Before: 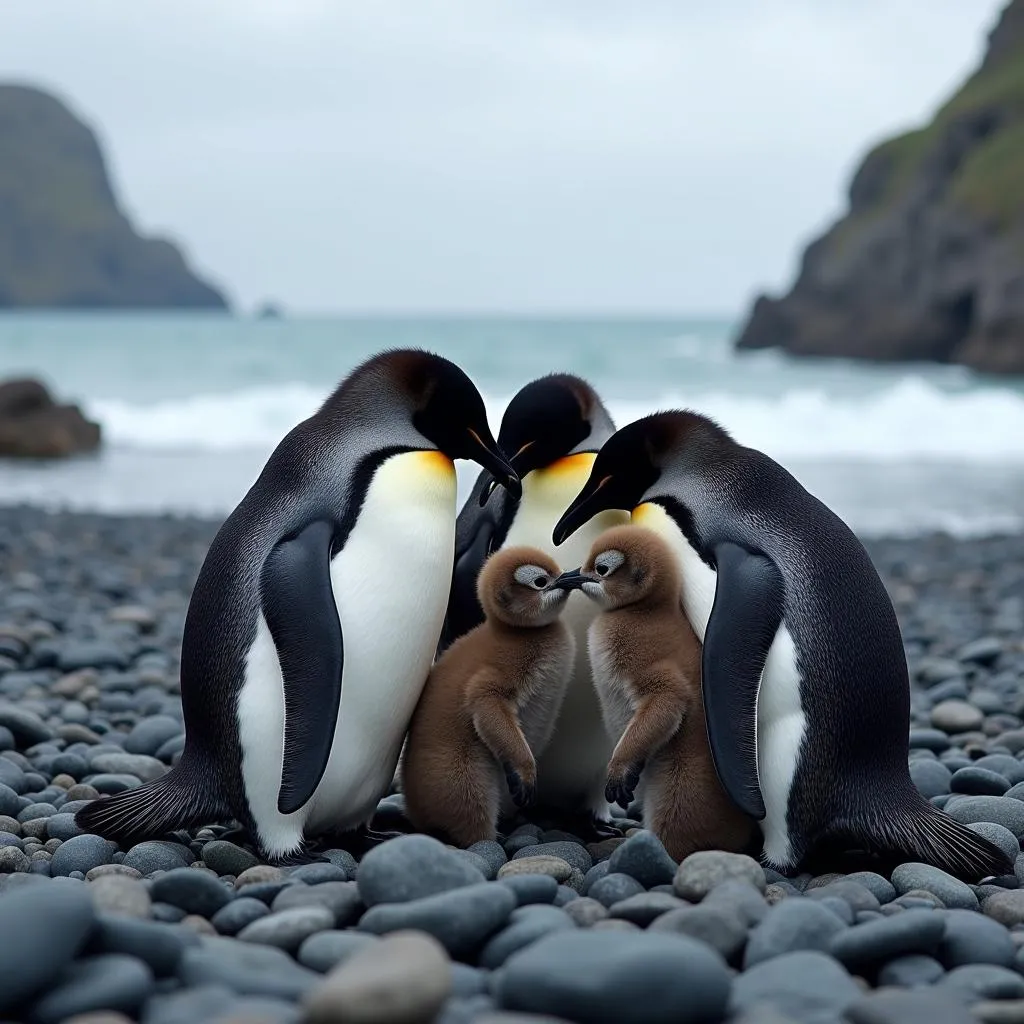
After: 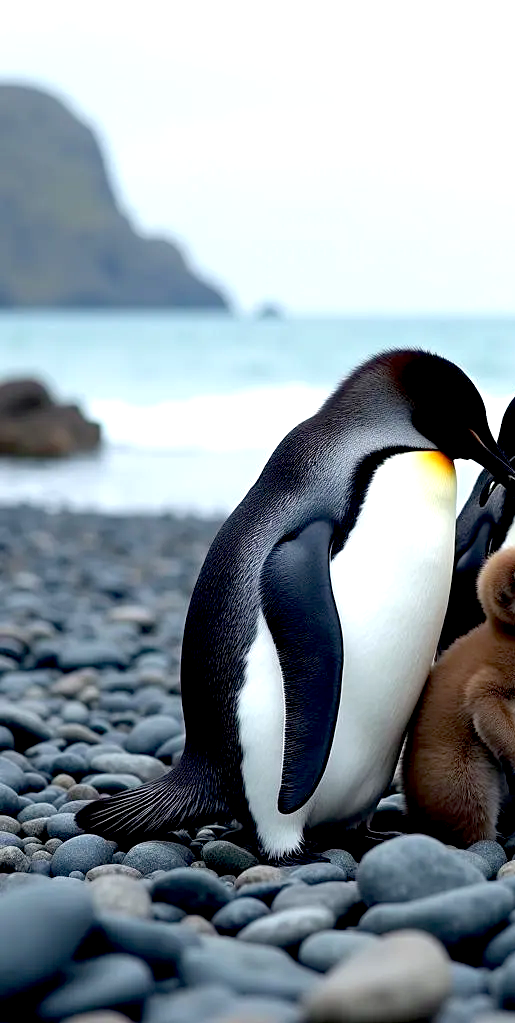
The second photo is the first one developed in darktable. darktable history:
crop and rotate: left 0.002%, top 0%, right 49.677%
exposure: black level correction 0.011, exposure 0.703 EV, compensate highlight preservation false
